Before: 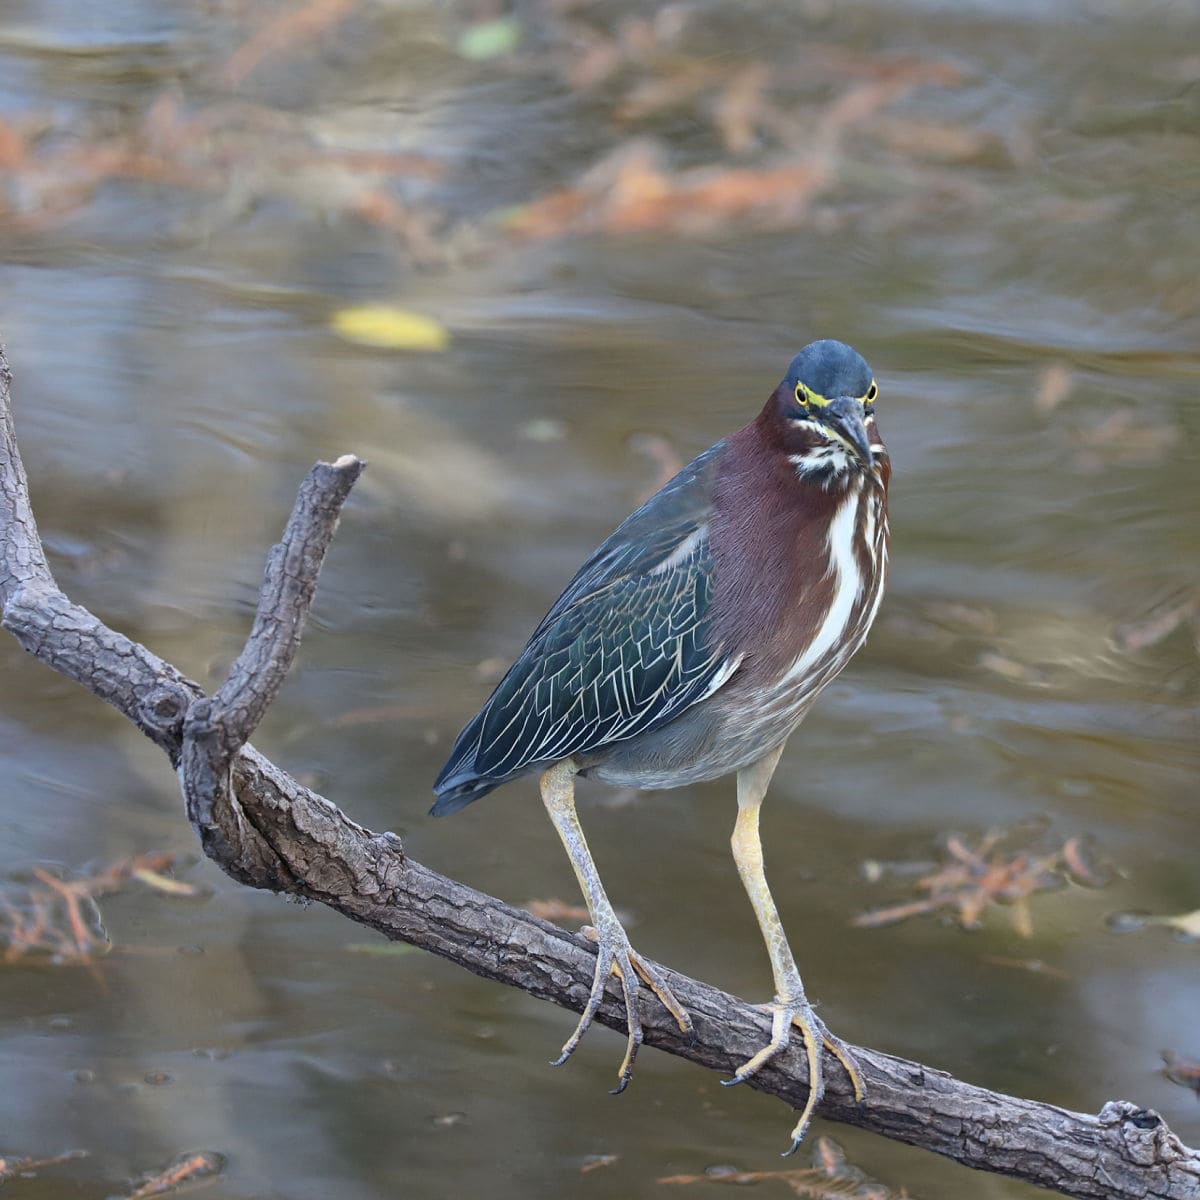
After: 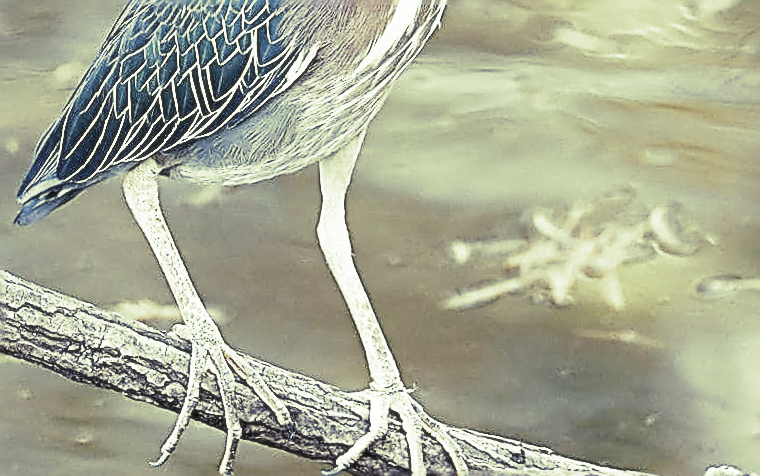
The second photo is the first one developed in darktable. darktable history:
sharpen: amount 2
rotate and perspective: rotation -3.52°, crop left 0.036, crop right 0.964, crop top 0.081, crop bottom 0.919
exposure: black level correction 0, exposure 1.45 EV, compensate exposure bias true, compensate highlight preservation false
color zones: curves: ch0 [(0, 0.558) (0.143, 0.559) (0.286, 0.529) (0.429, 0.505) (0.571, 0.5) (0.714, 0.5) (0.857, 0.5) (1, 0.558)]; ch1 [(0, 0.469) (0.01, 0.469) (0.12, 0.446) (0.248, 0.469) (0.5, 0.5) (0.748, 0.5) (0.99, 0.469) (1, 0.469)]
filmic rgb: black relative exposure -5 EV, hardness 2.88, contrast 1.3, highlights saturation mix -30%
crop and rotate: left 35.509%, top 50.238%, bottom 4.934%
split-toning: shadows › hue 290.82°, shadows › saturation 0.34, highlights › saturation 0.38, balance 0, compress 50%
soften: size 10%, saturation 50%, brightness 0.2 EV, mix 10%
